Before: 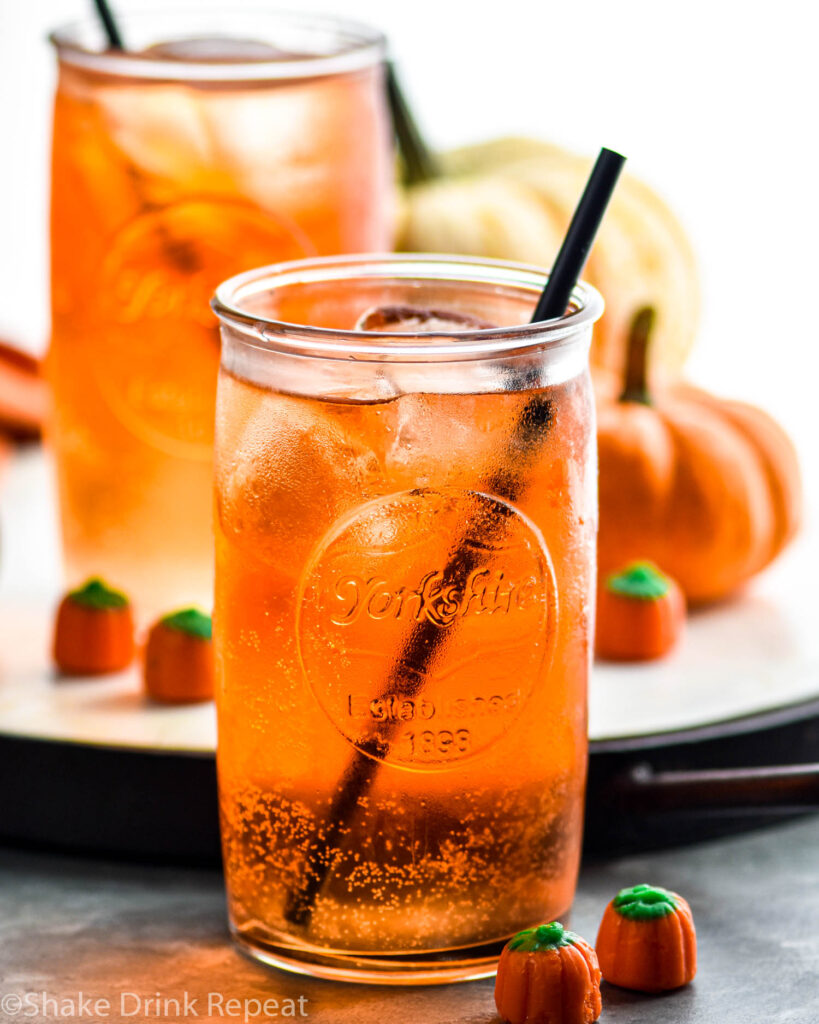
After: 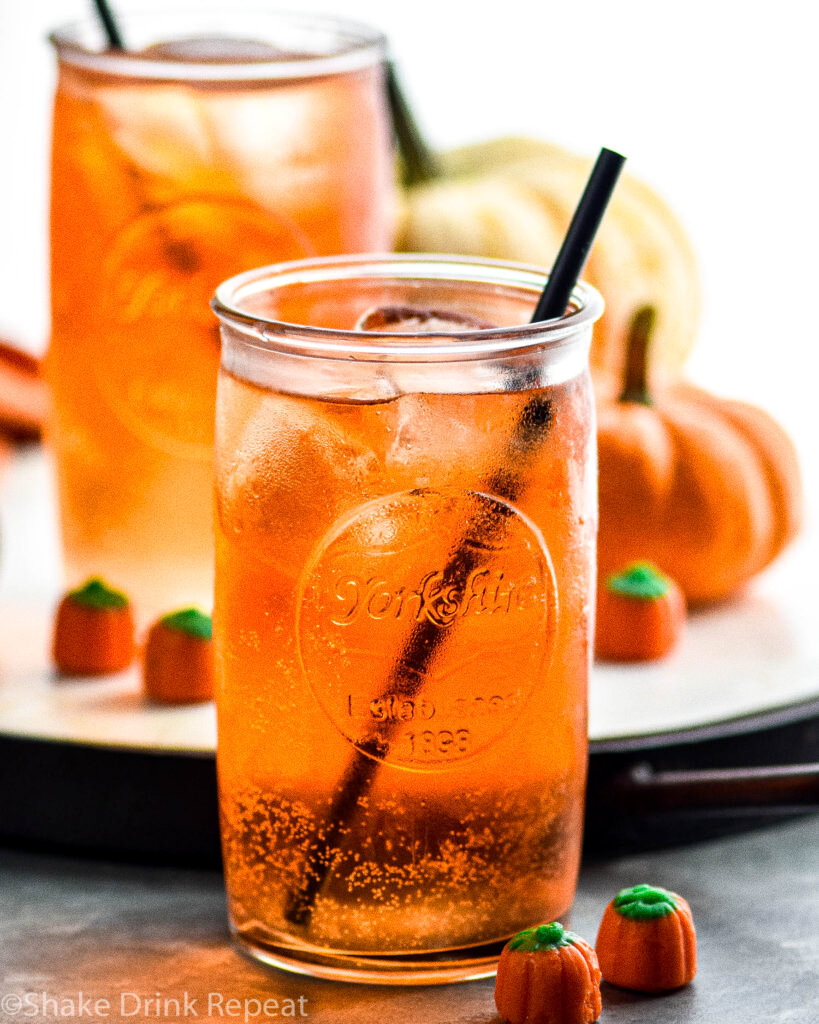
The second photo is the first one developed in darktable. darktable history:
tone equalizer: on, module defaults
exposure: black level correction 0.001, exposure 0.014 EV, compensate highlight preservation false
grain: coarseness 0.47 ISO
